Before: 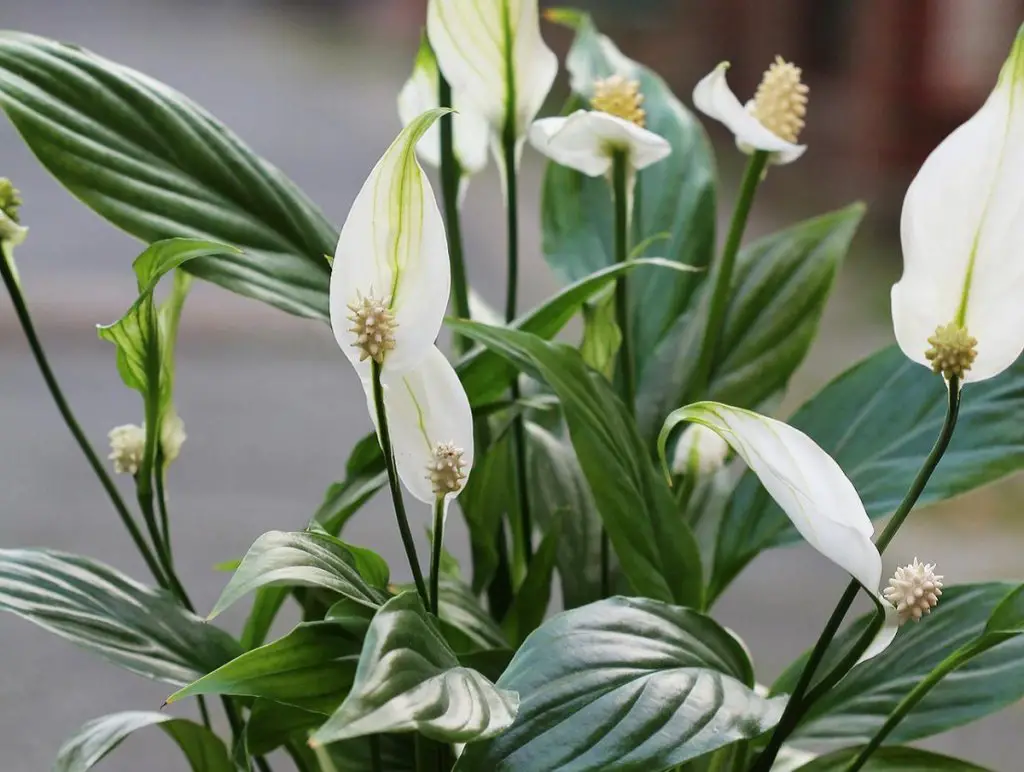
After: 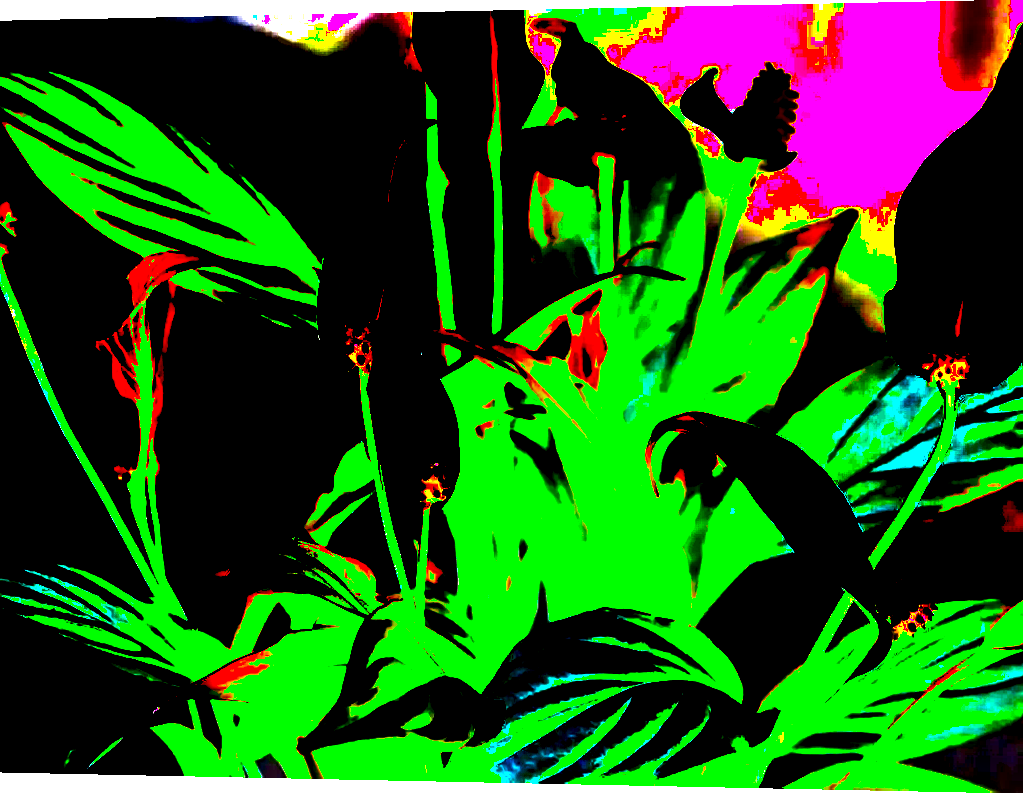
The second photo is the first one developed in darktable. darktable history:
tone equalizer: -8 EV -0.417 EV, -7 EV -0.389 EV, -6 EV -0.333 EV, -5 EV -0.222 EV, -3 EV 0.222 EV, -2 EV 0.333 EV, -1 EV 0.389 EV, +0 EV 0.417 EV, edges refinement/feathering 500, mask exposure compensation -1.25 EV, preserve details no
bloom: size 25%, threshold 5%, strength 90%
rotate and perspective: lens shift (horizontal) -0.055, automatic cropping off
local contrast: mode bilateral grid, contrast 10, coarseness 25, detail 115%, midtone range 0.2
exposure: black level correction 0.1, exposure 3 EV, compensate highlight preservation false
color correction: highlights a* 3.22, highlights b* 1.93, saturation 1.19
white balance: red 0.983, blue 1.036
